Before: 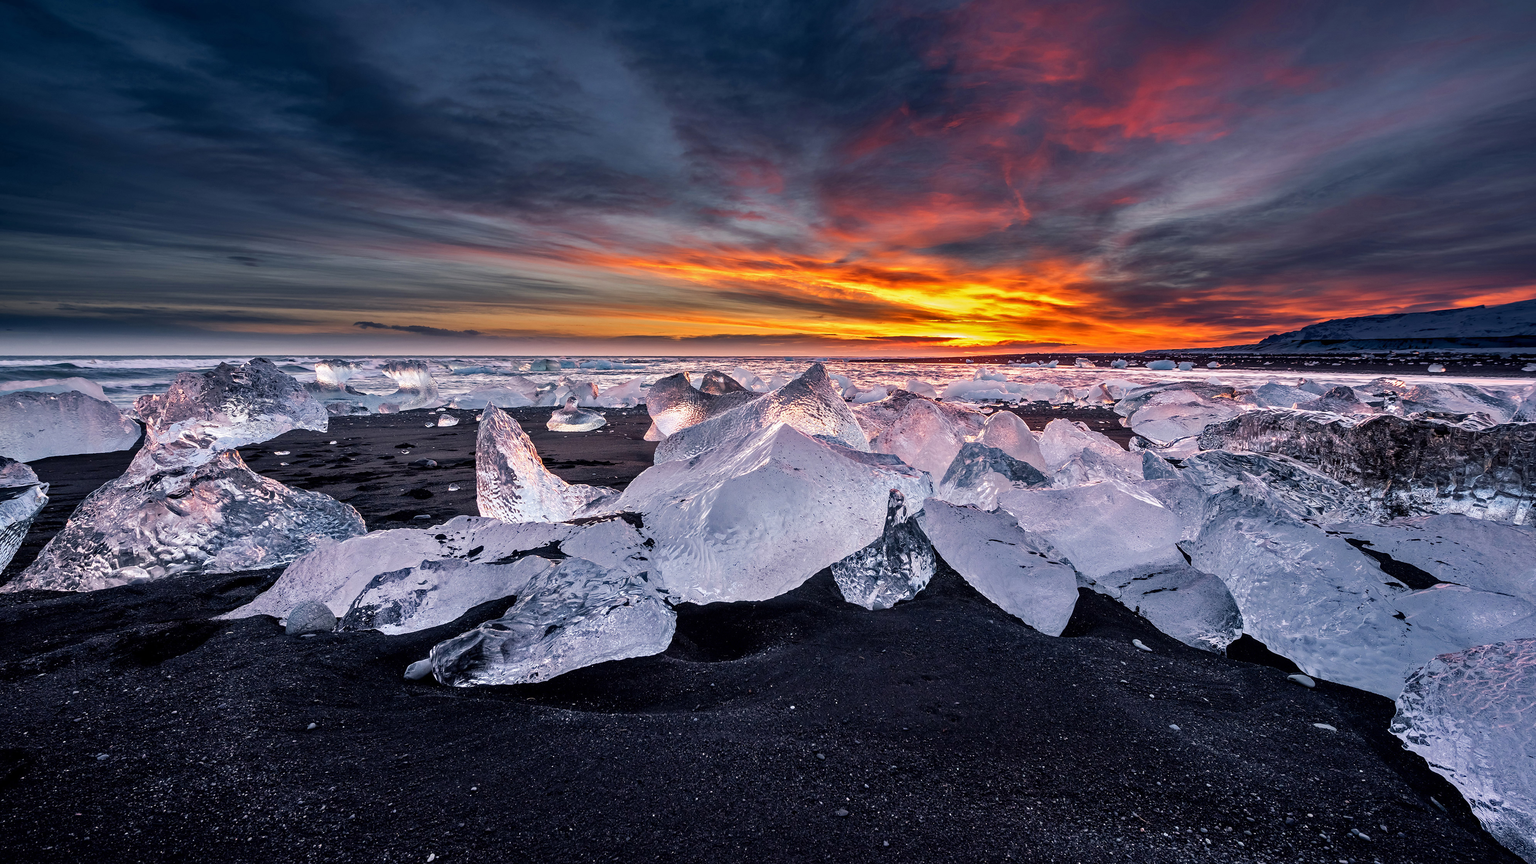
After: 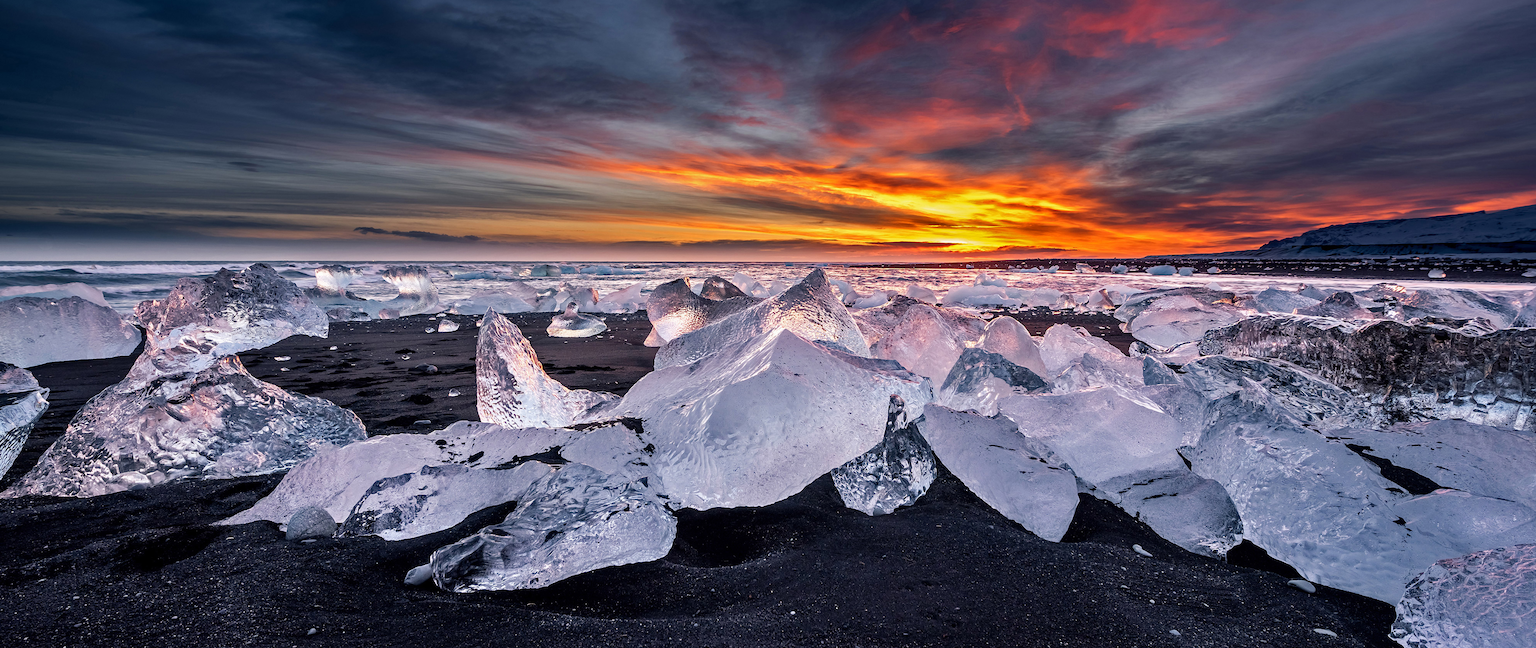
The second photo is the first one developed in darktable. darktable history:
crop: top 11.022%, bottom 13.874%
